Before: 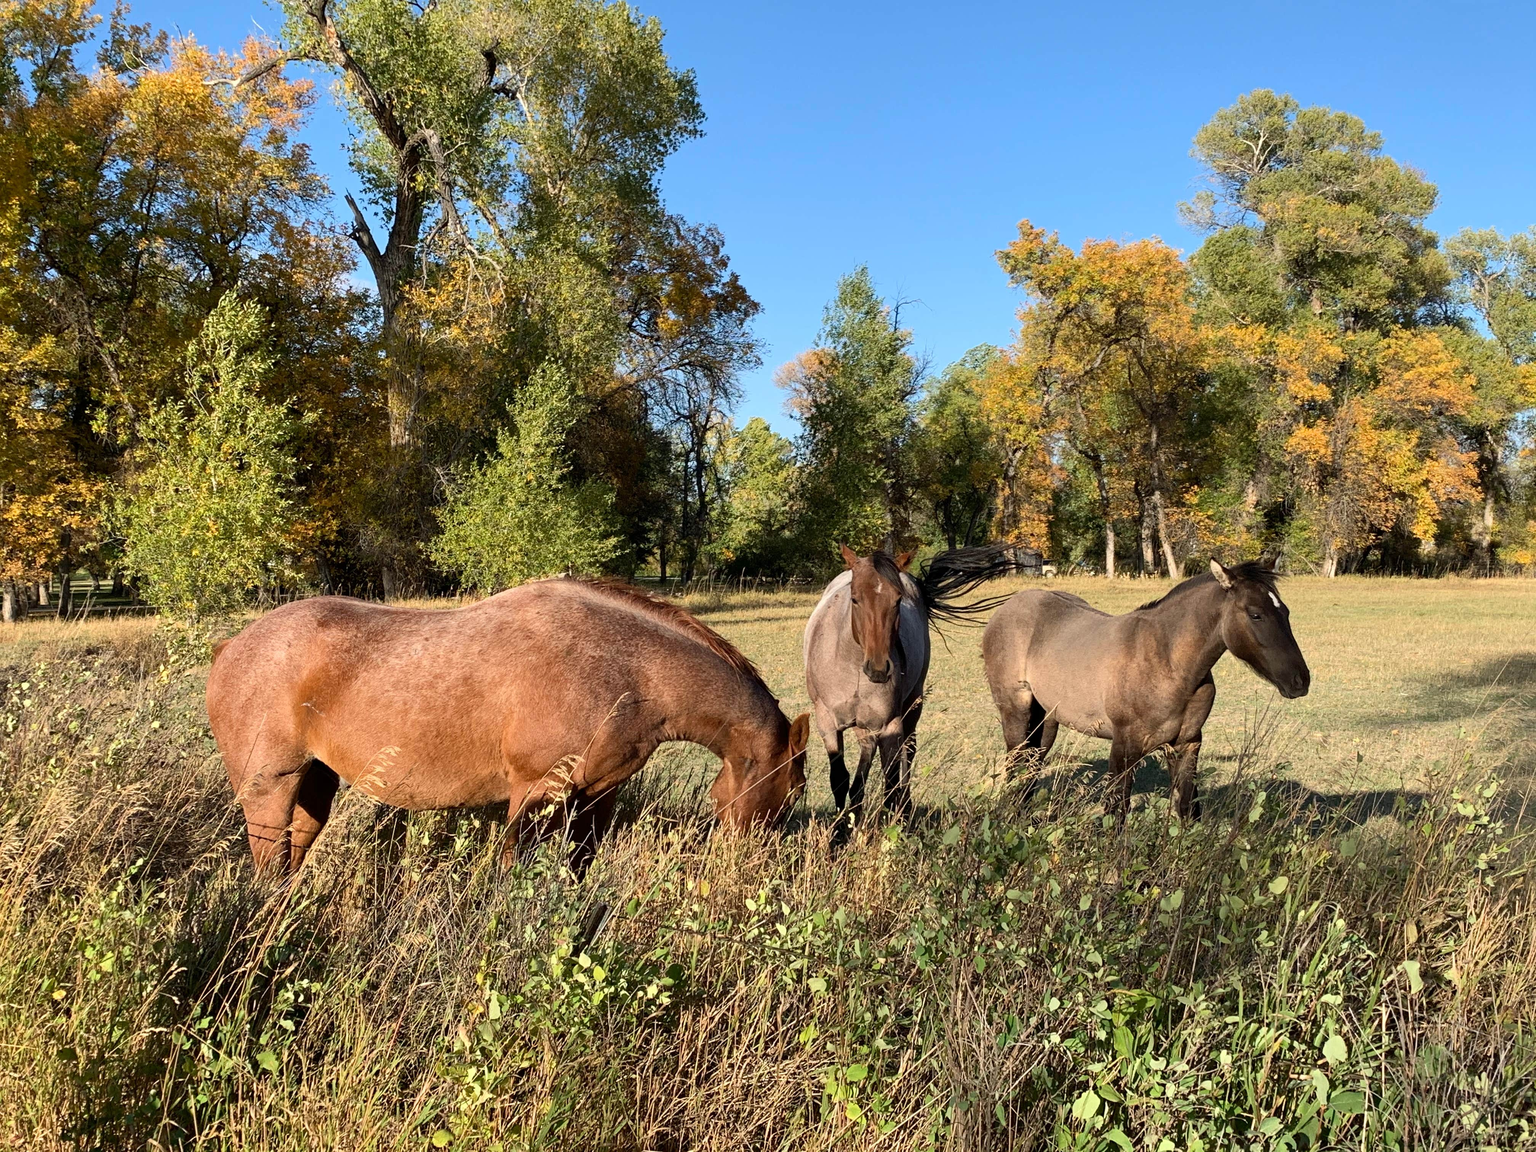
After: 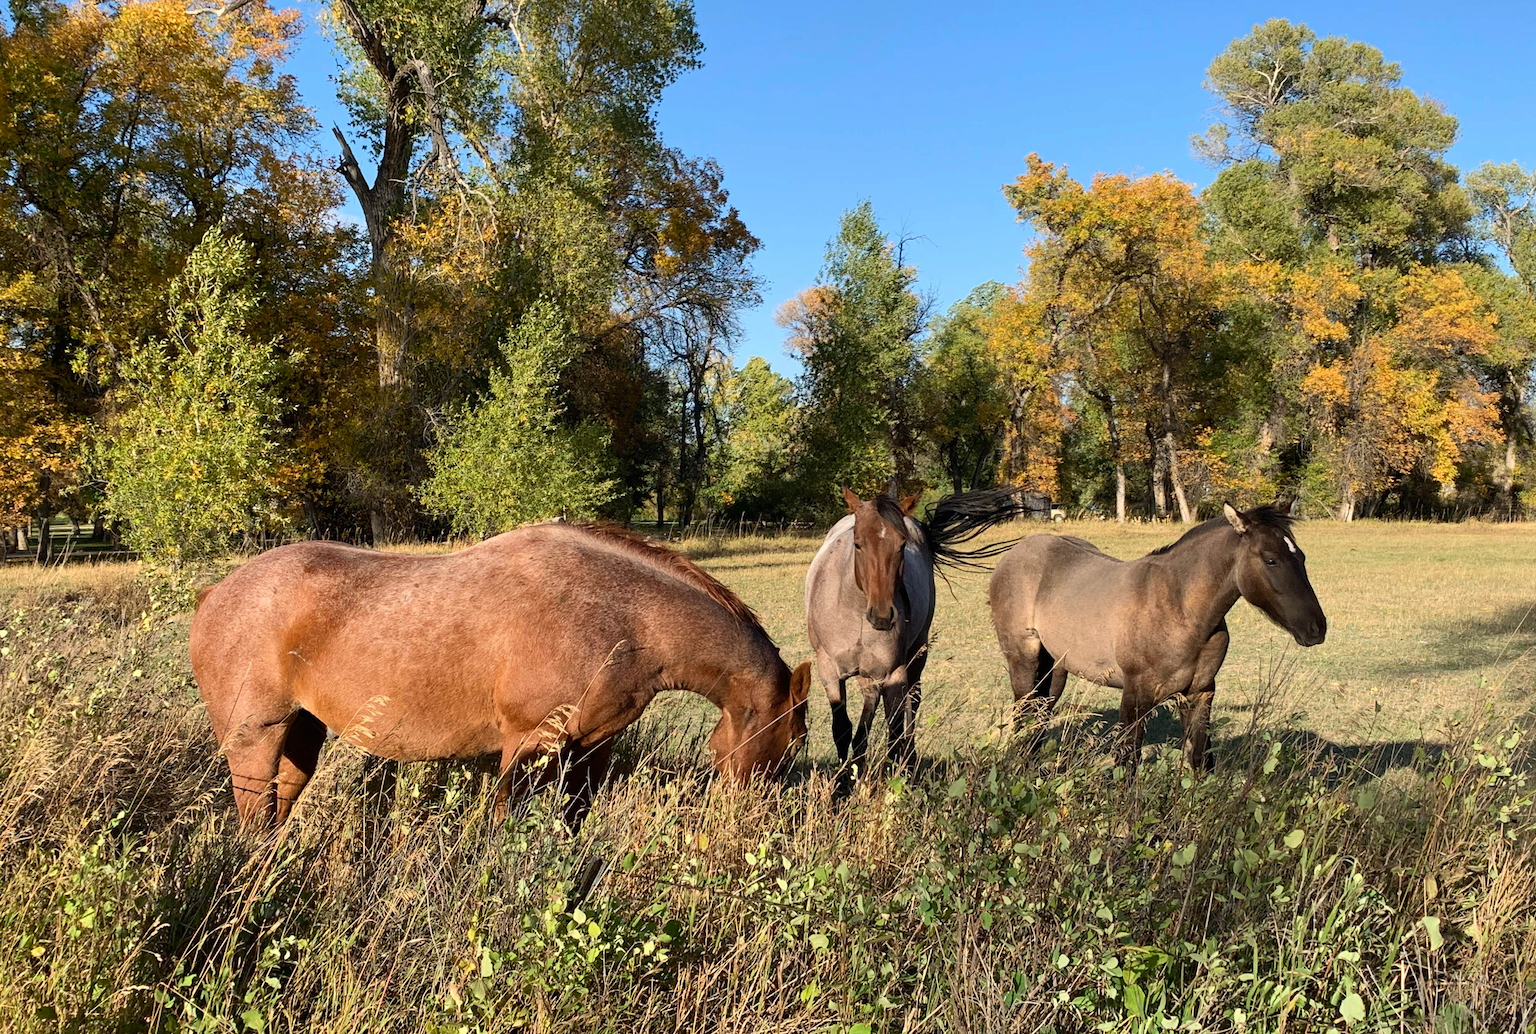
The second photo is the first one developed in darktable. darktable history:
crop: left 1.478%, top 6.185%, right 1.426%, bottom 6.678%
contrast brightness saturation: contrast -0.01, brightness -0.009, saturation 0.03
